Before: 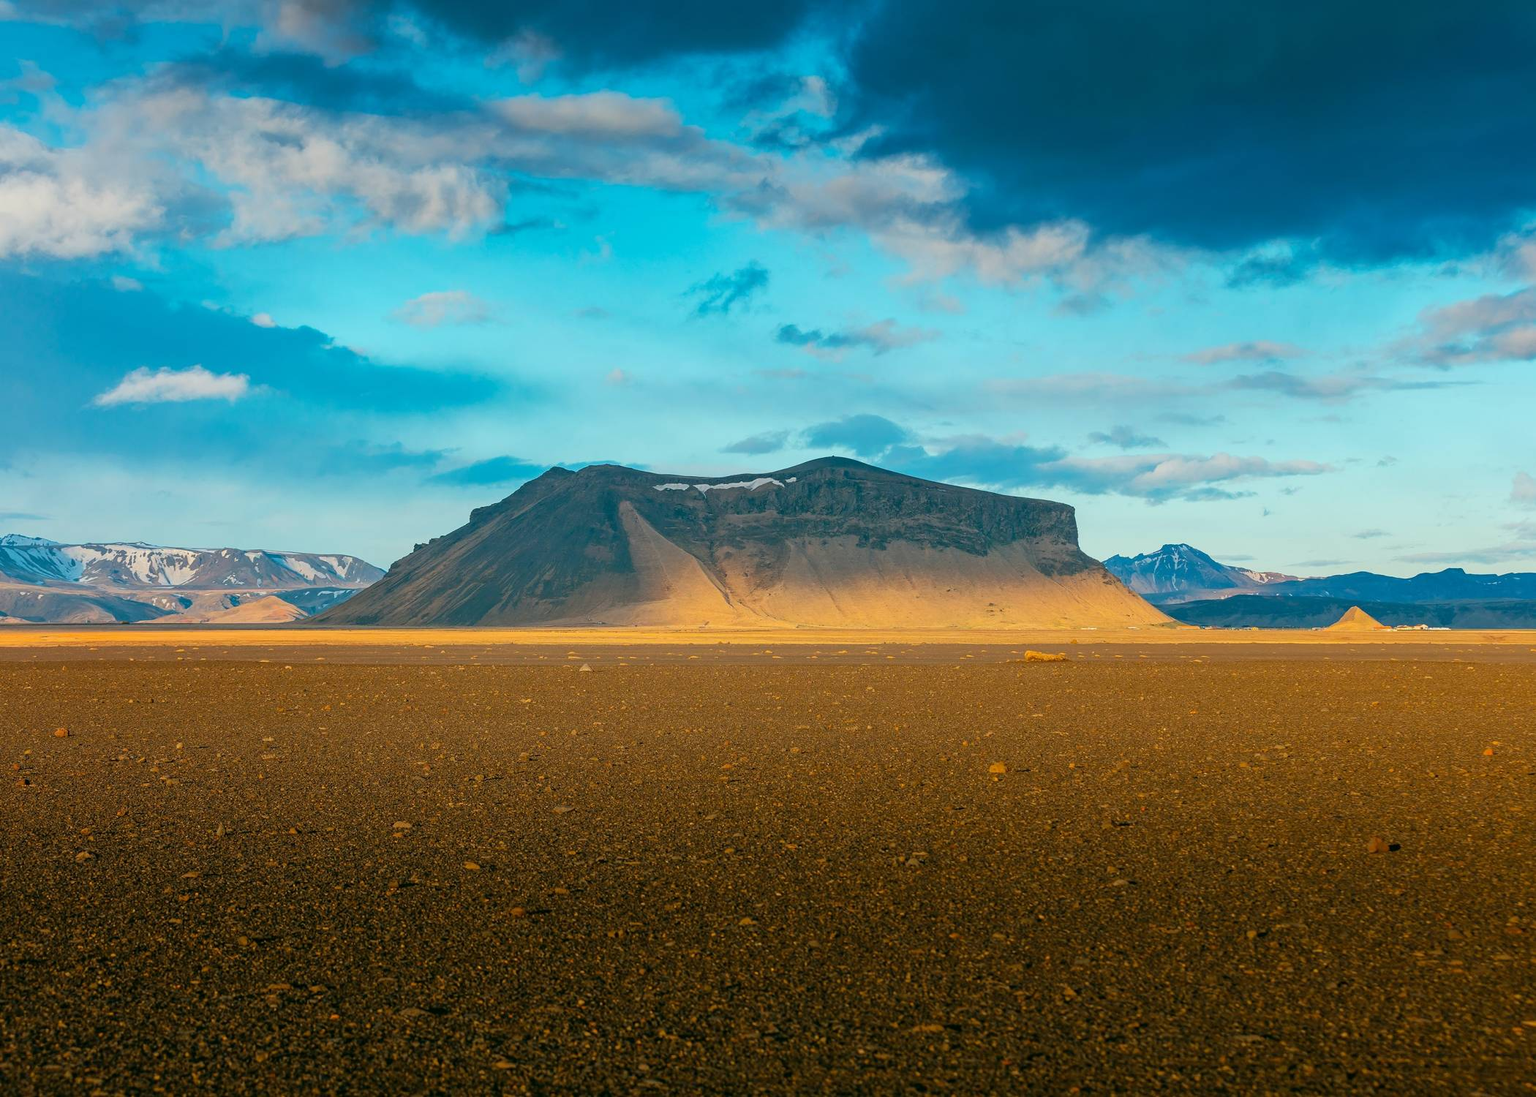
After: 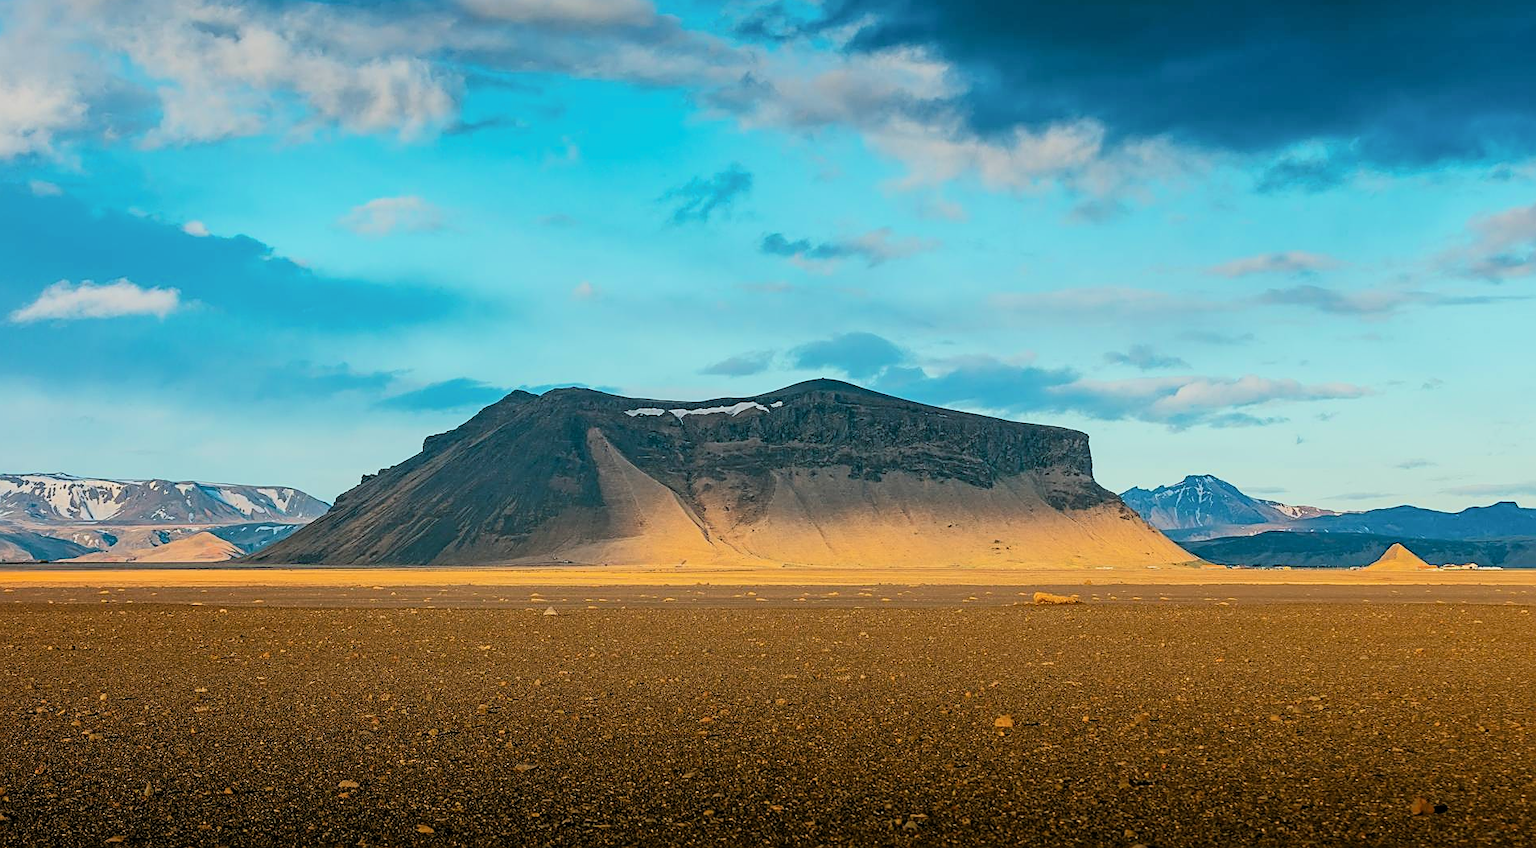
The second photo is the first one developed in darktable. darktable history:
crop: left 5.596%, top 10.314%, right 3.534%, bottom 19.395%
filmic rgb: hardness 4.17, contrast 1.364, color science v6 (2022)
sharpen: on, module defaults
rotate and perspective: automatic cropping original format, crop left 0, crop top 0
